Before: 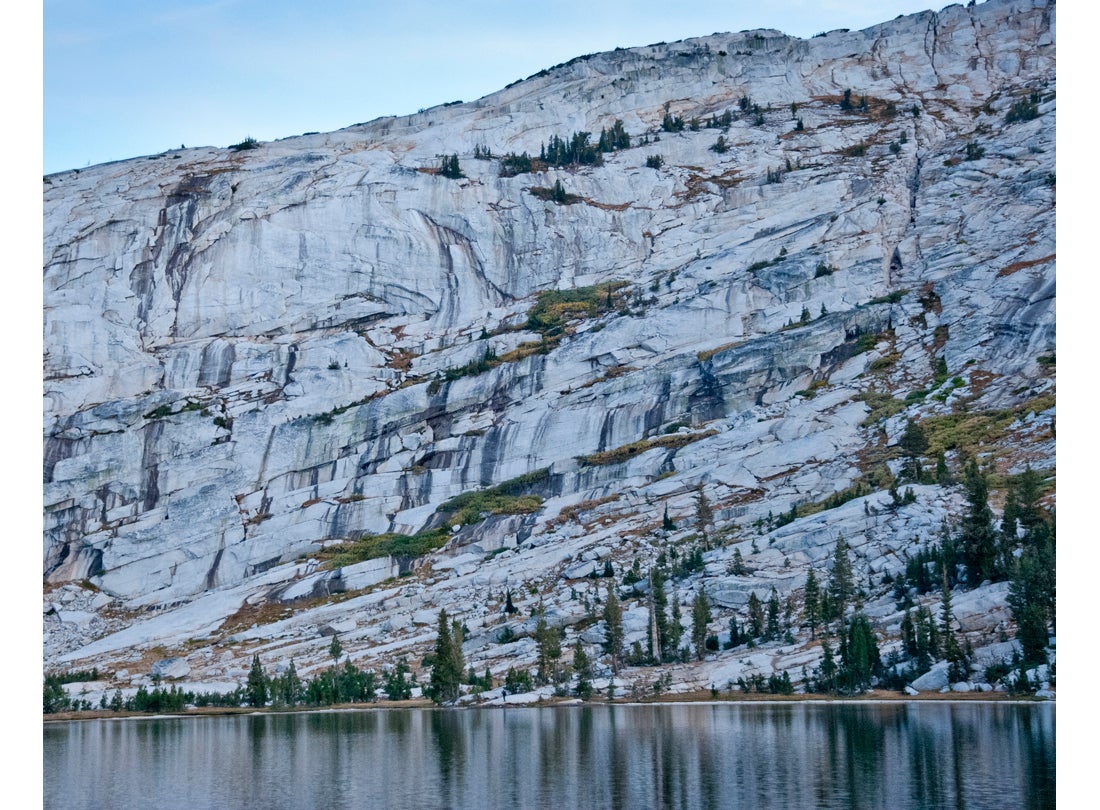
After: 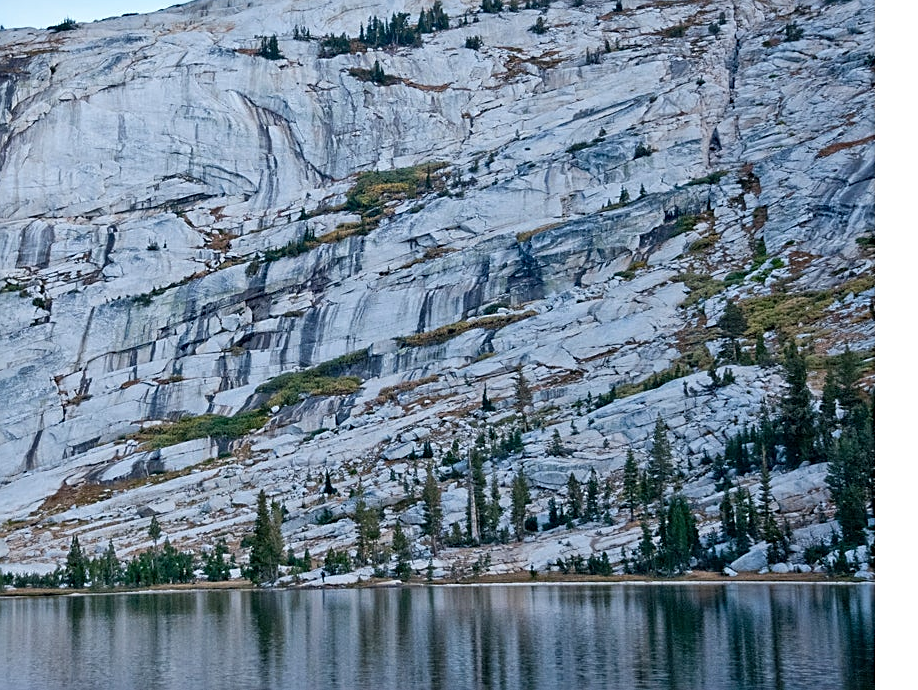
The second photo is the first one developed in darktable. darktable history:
crop: left 16.495%, top 14.718%
sharpen: on, module defaults
